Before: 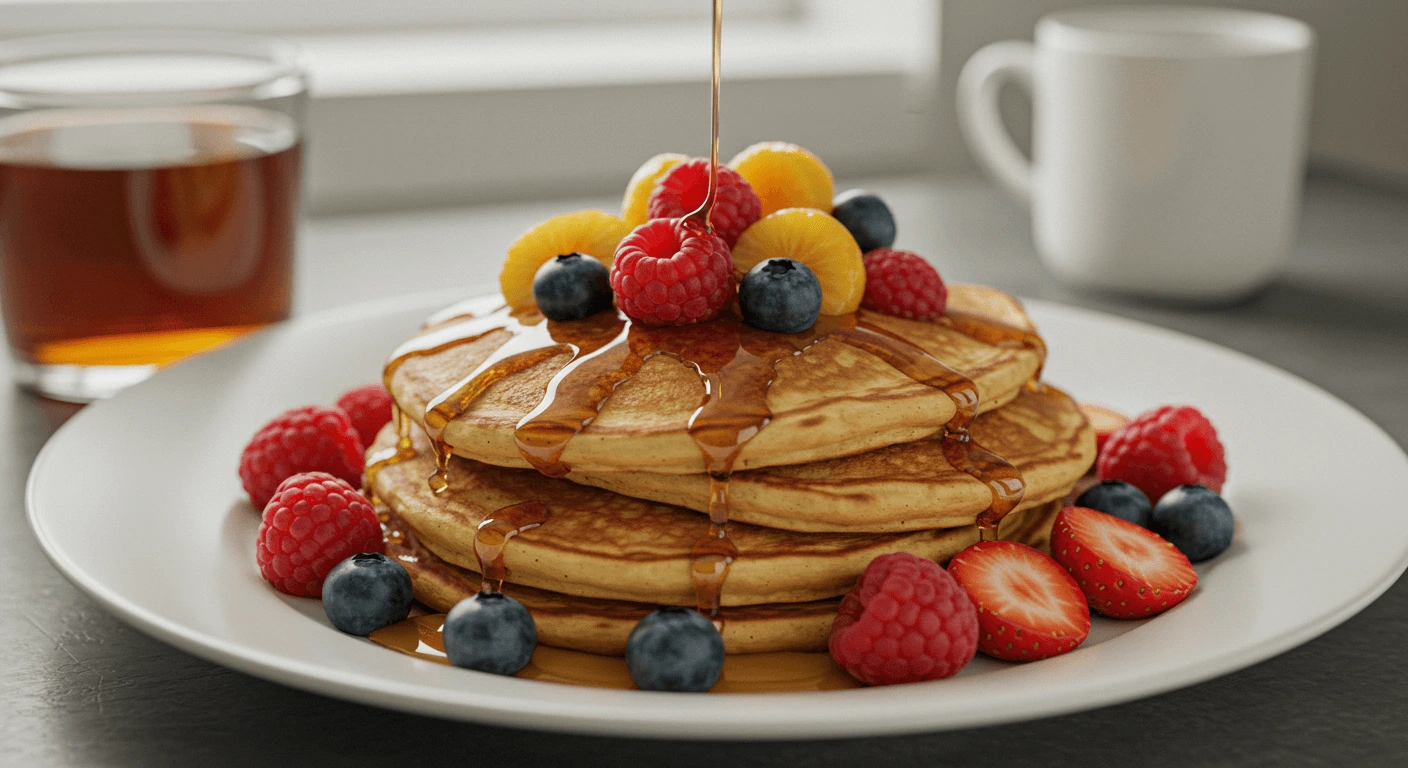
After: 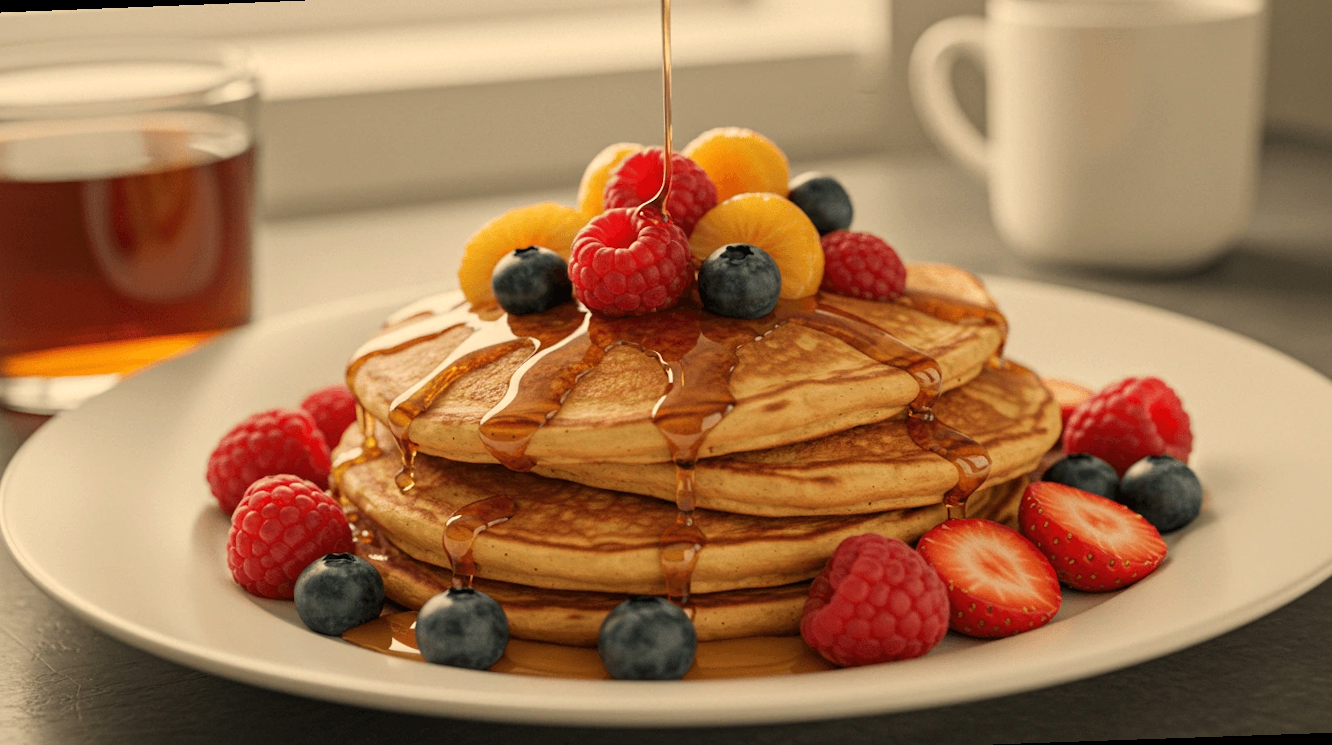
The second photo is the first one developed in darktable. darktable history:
white balance: red 1.123, blue 0.83
rotate and perspective: rotation -2.12°, lens shift (vertical) 0.009, lens shift (horizontal) -0.008, automatic cropping original format, crop left 0.036, crop right 0.964, crop top 0.05, crop bottom 0.959
